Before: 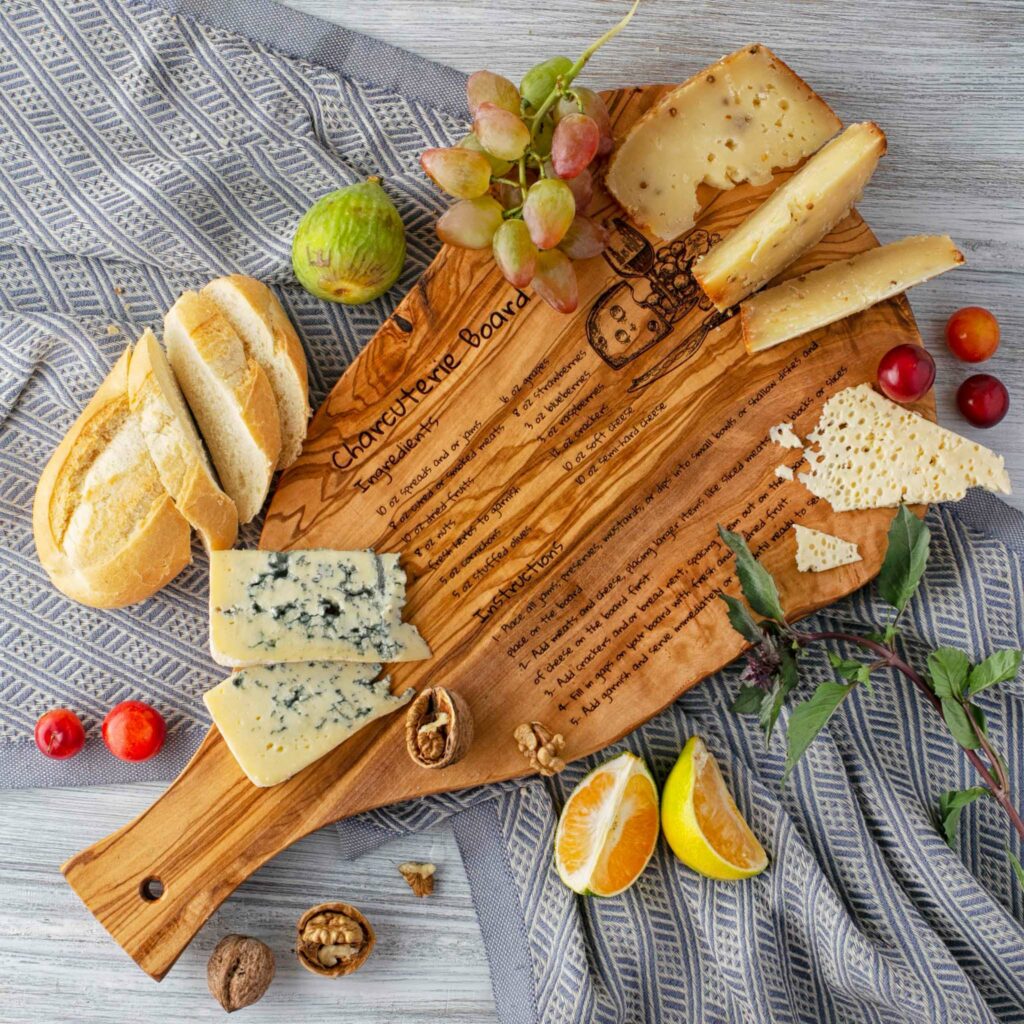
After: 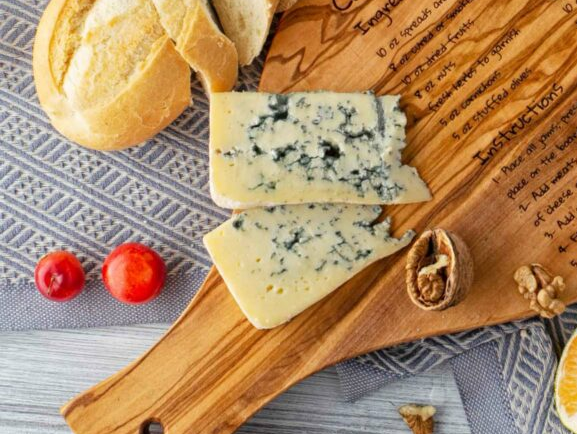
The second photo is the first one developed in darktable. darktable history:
crop: top 44.751%, right 43.597%, bottom 12.816%
